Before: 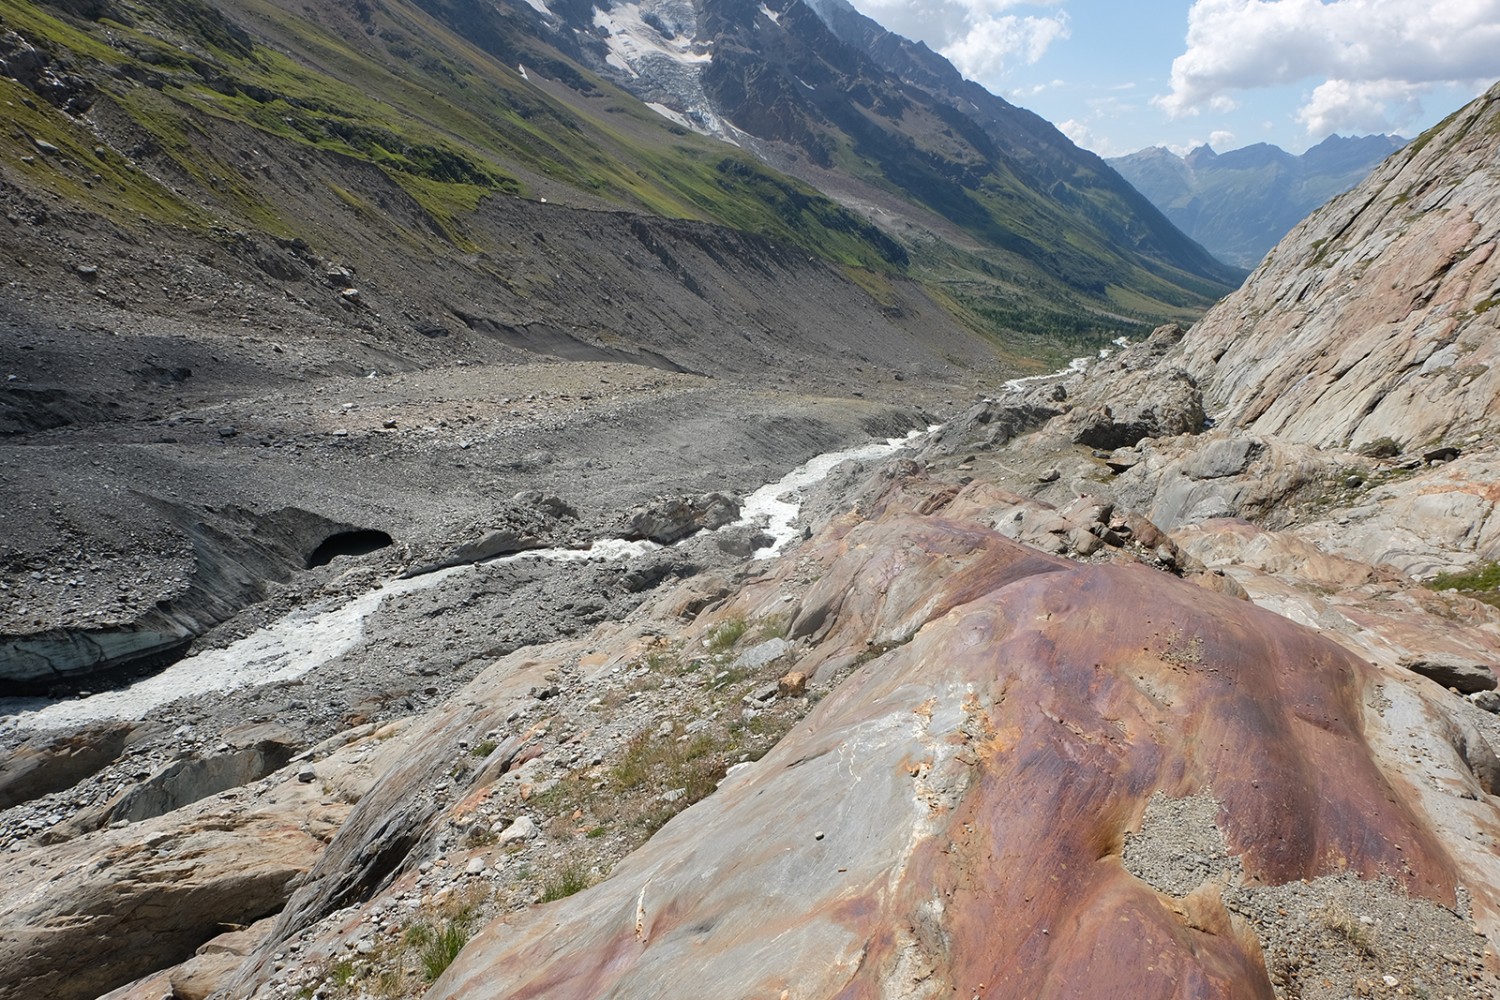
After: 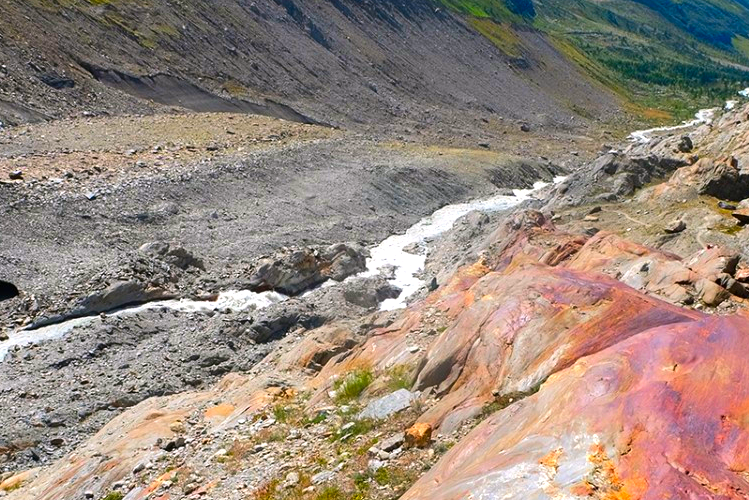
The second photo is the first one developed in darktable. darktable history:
crop: left 25%, top 25%, right 25%, bottom 25%
color correction: highlights a* 1.59, highlights b* -1.7, saturation 2.48
tone equalizer: -8 EV -0.417 EV, -7 EV -0.389 EV, -6 EV -0.333 EV, -5 EV -0.222 EV, -3 EV 0.222 EV, -2 EV 0.333 EV, -1 EV 0.389 EV, +0 EV 0.417 EV, edges refinement/feathering 500, mask exposure compensation -1.57 EV, preserve details no
